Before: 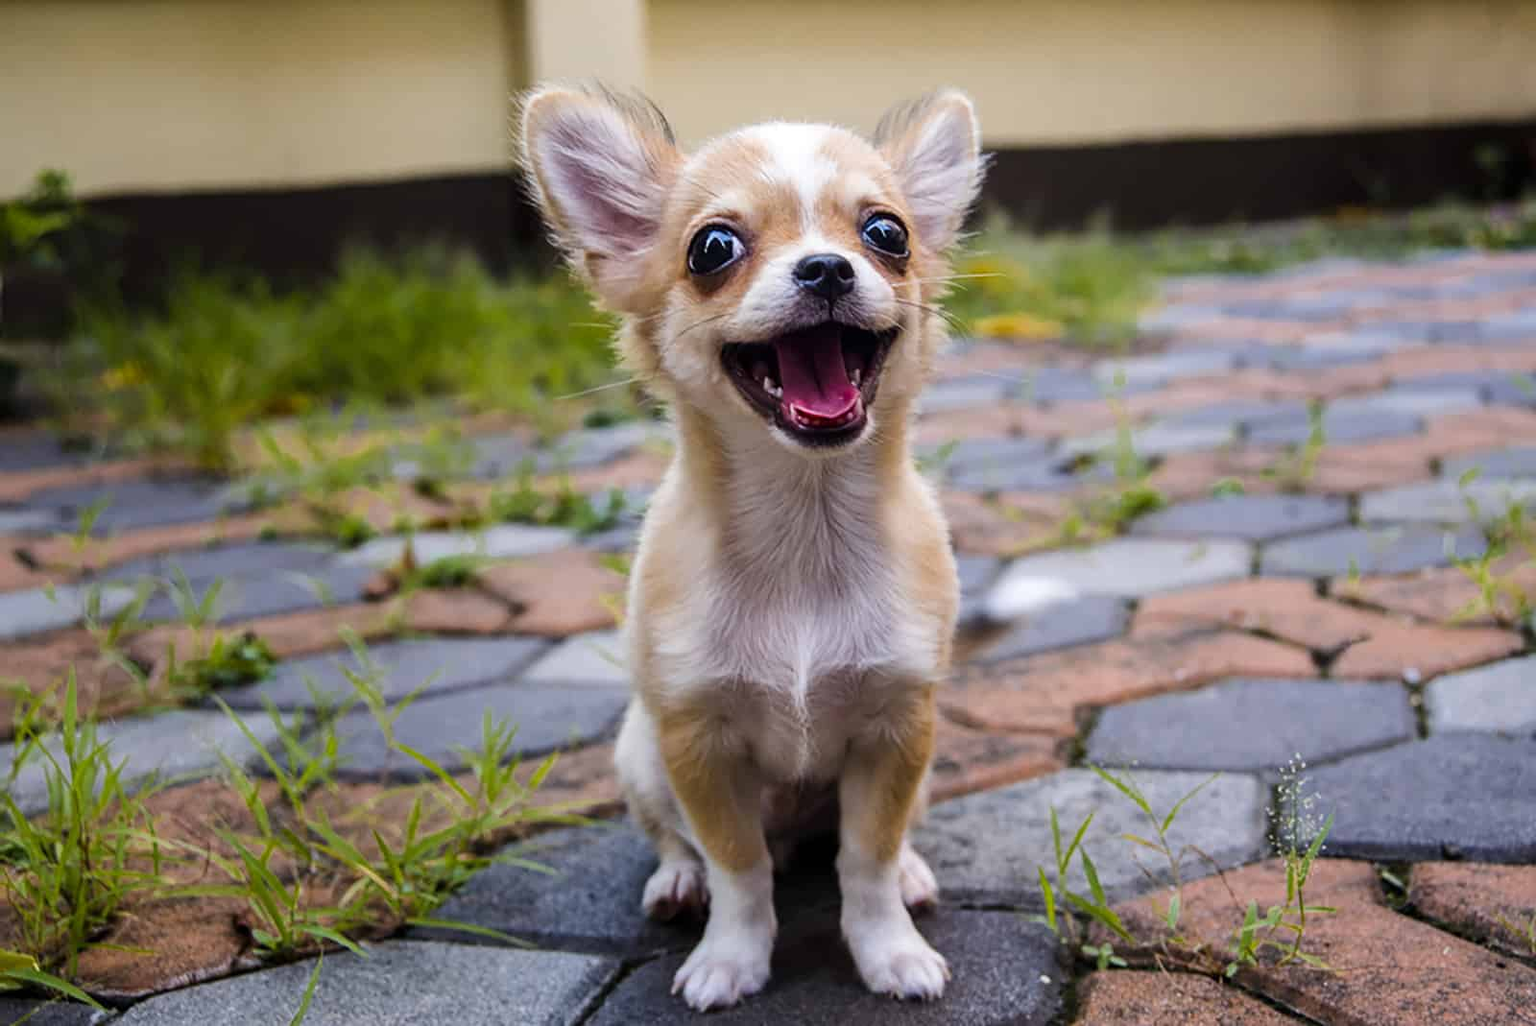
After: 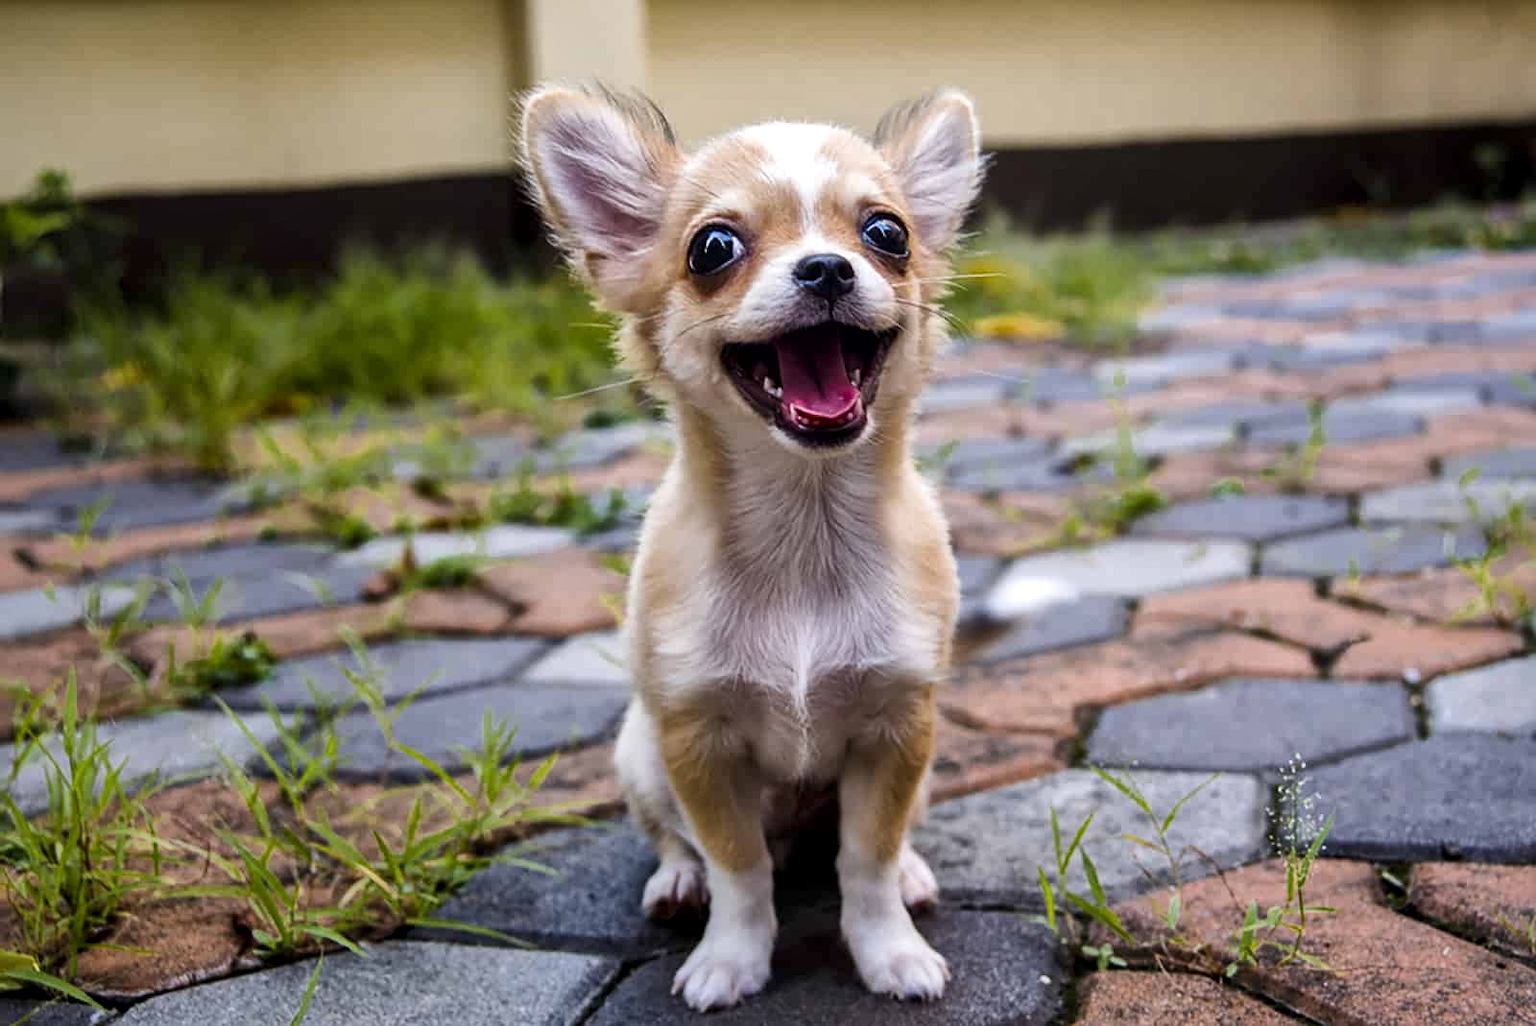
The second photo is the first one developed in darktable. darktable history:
local contrast: mode bilateral grid, contrast 21, coarseness 49, detail 150%, midtone range 0.2
